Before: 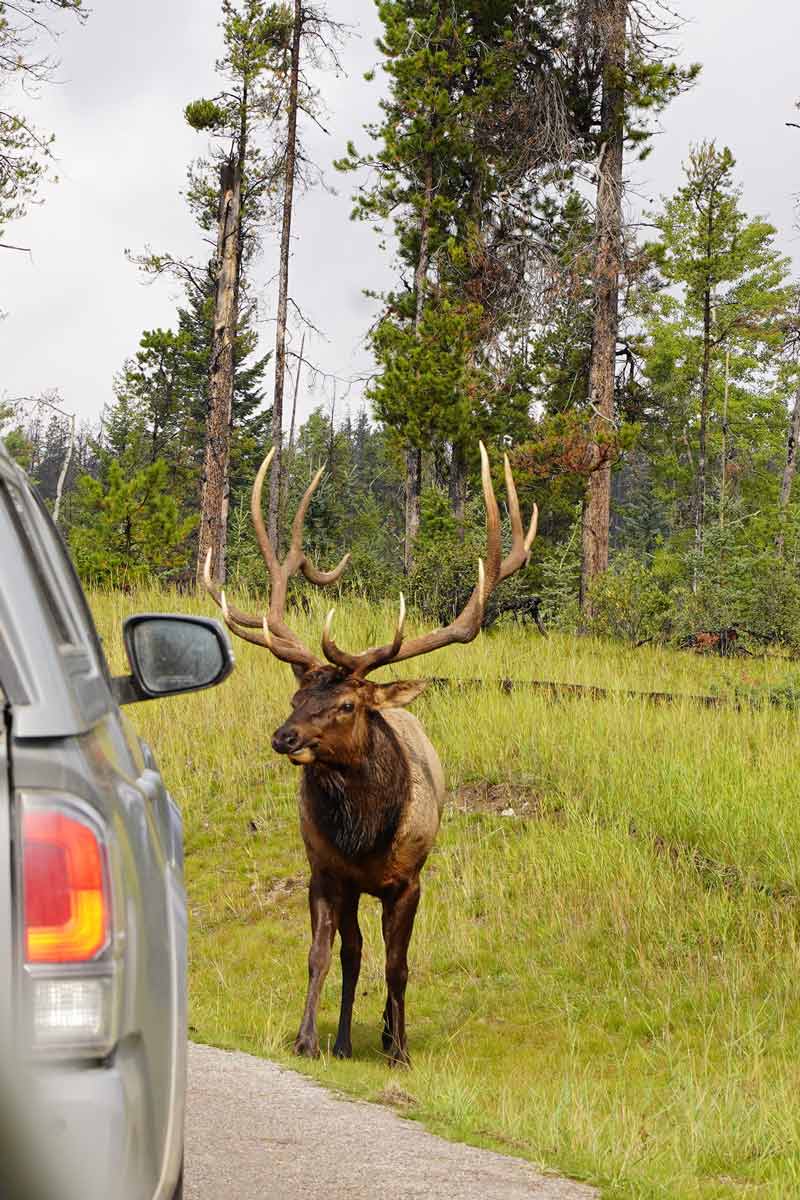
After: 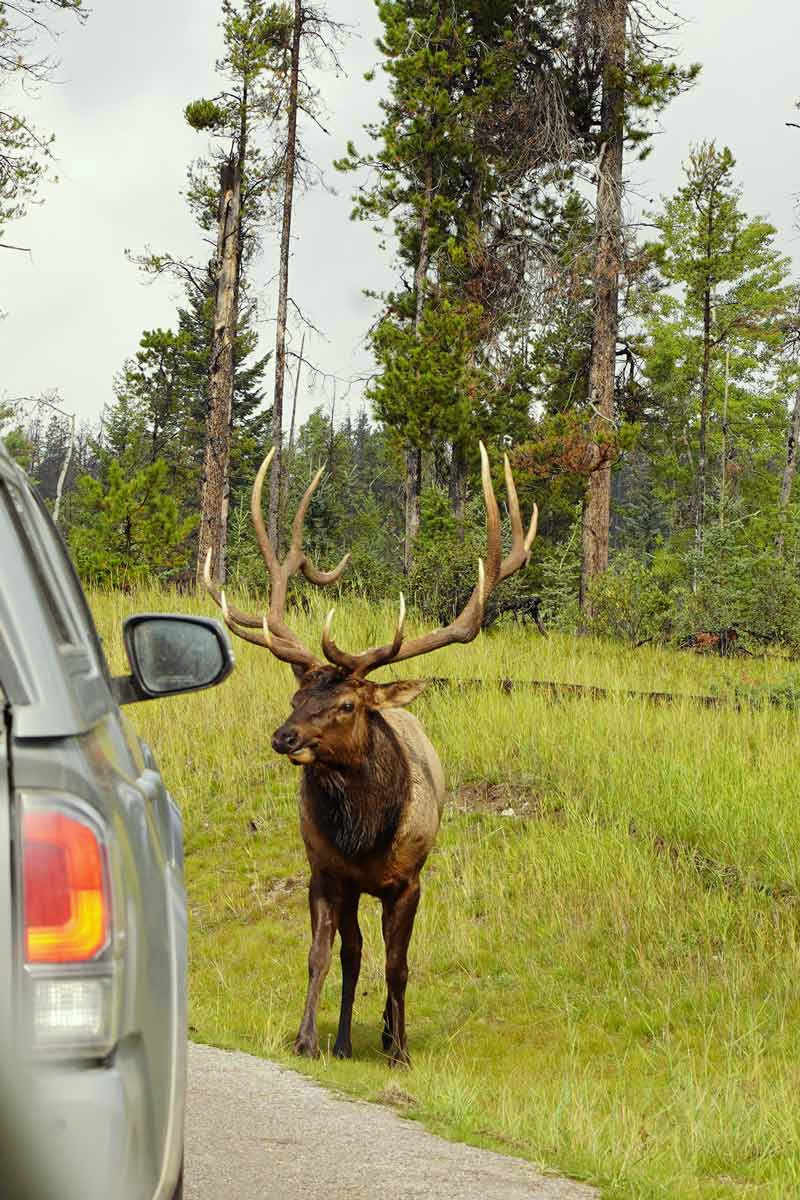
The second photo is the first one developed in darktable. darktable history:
color correction: highlights a* -4.7, highlights b* 5.04, saturation 0.958
